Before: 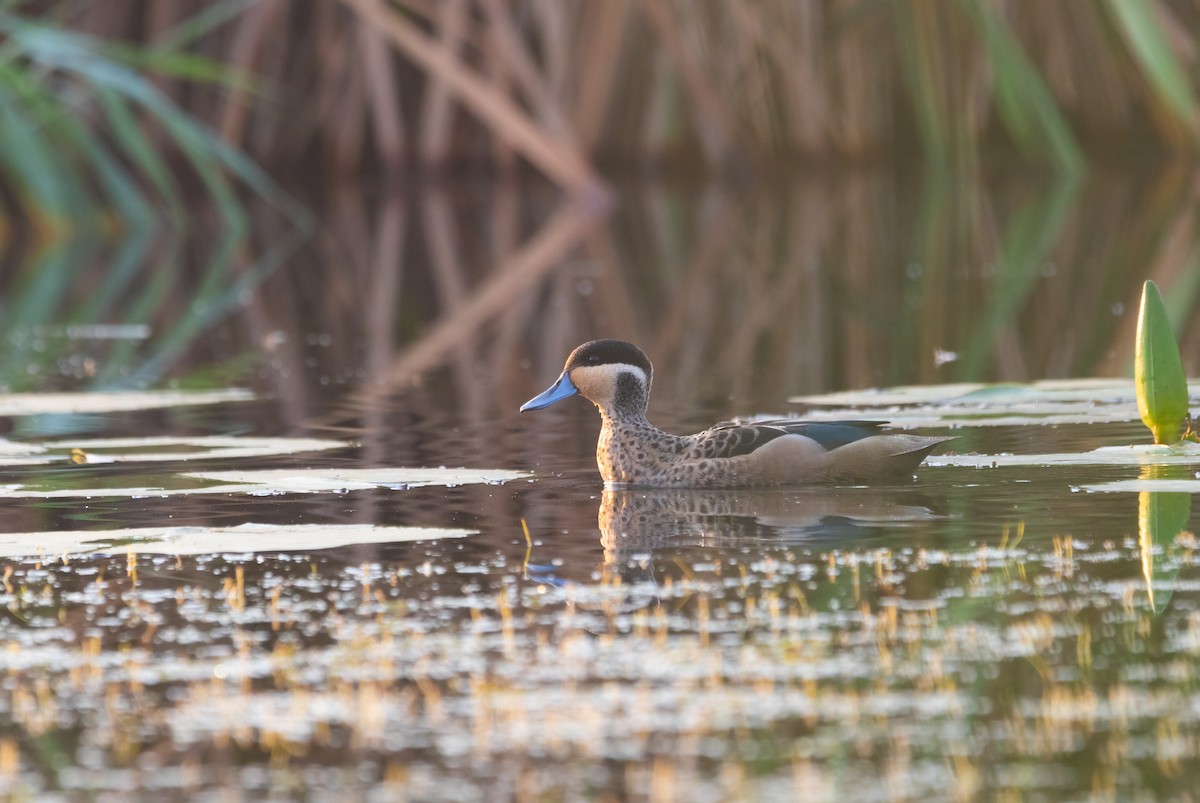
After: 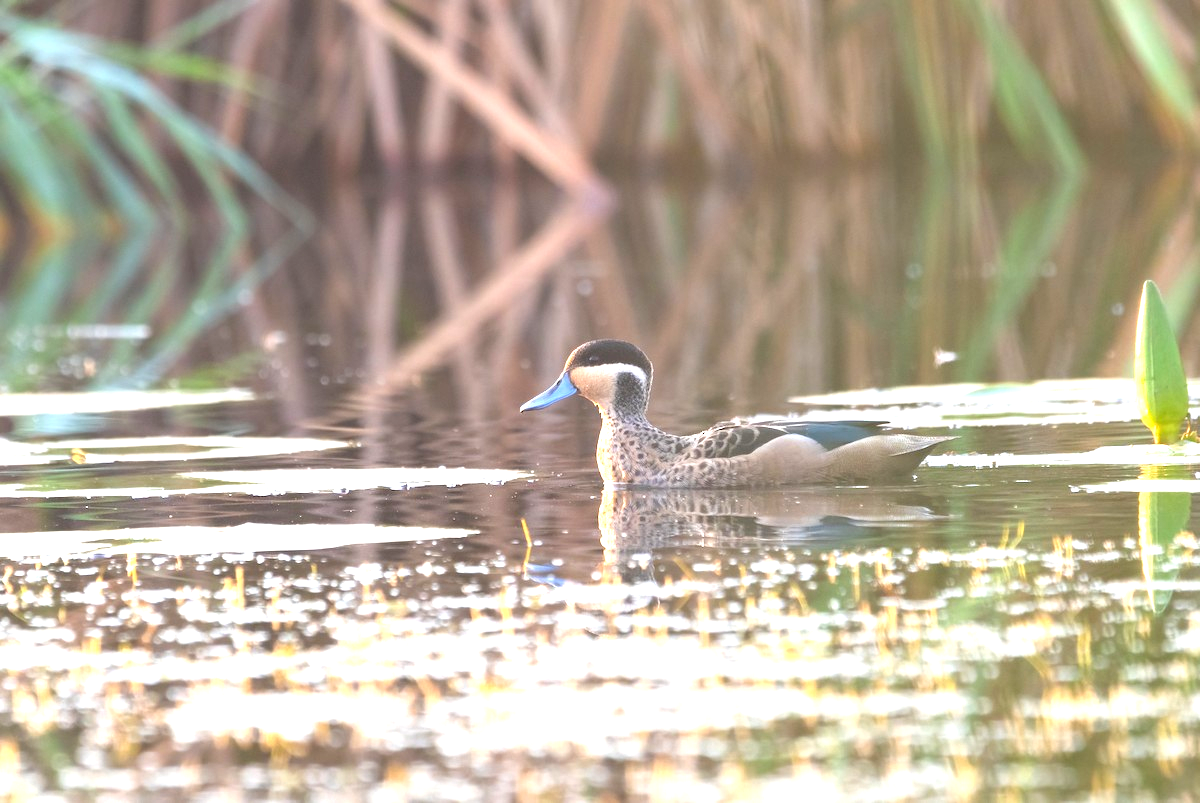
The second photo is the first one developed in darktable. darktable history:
exposure: black level correction 0, exposure 1.292 EV, compensate highlight preservation false
